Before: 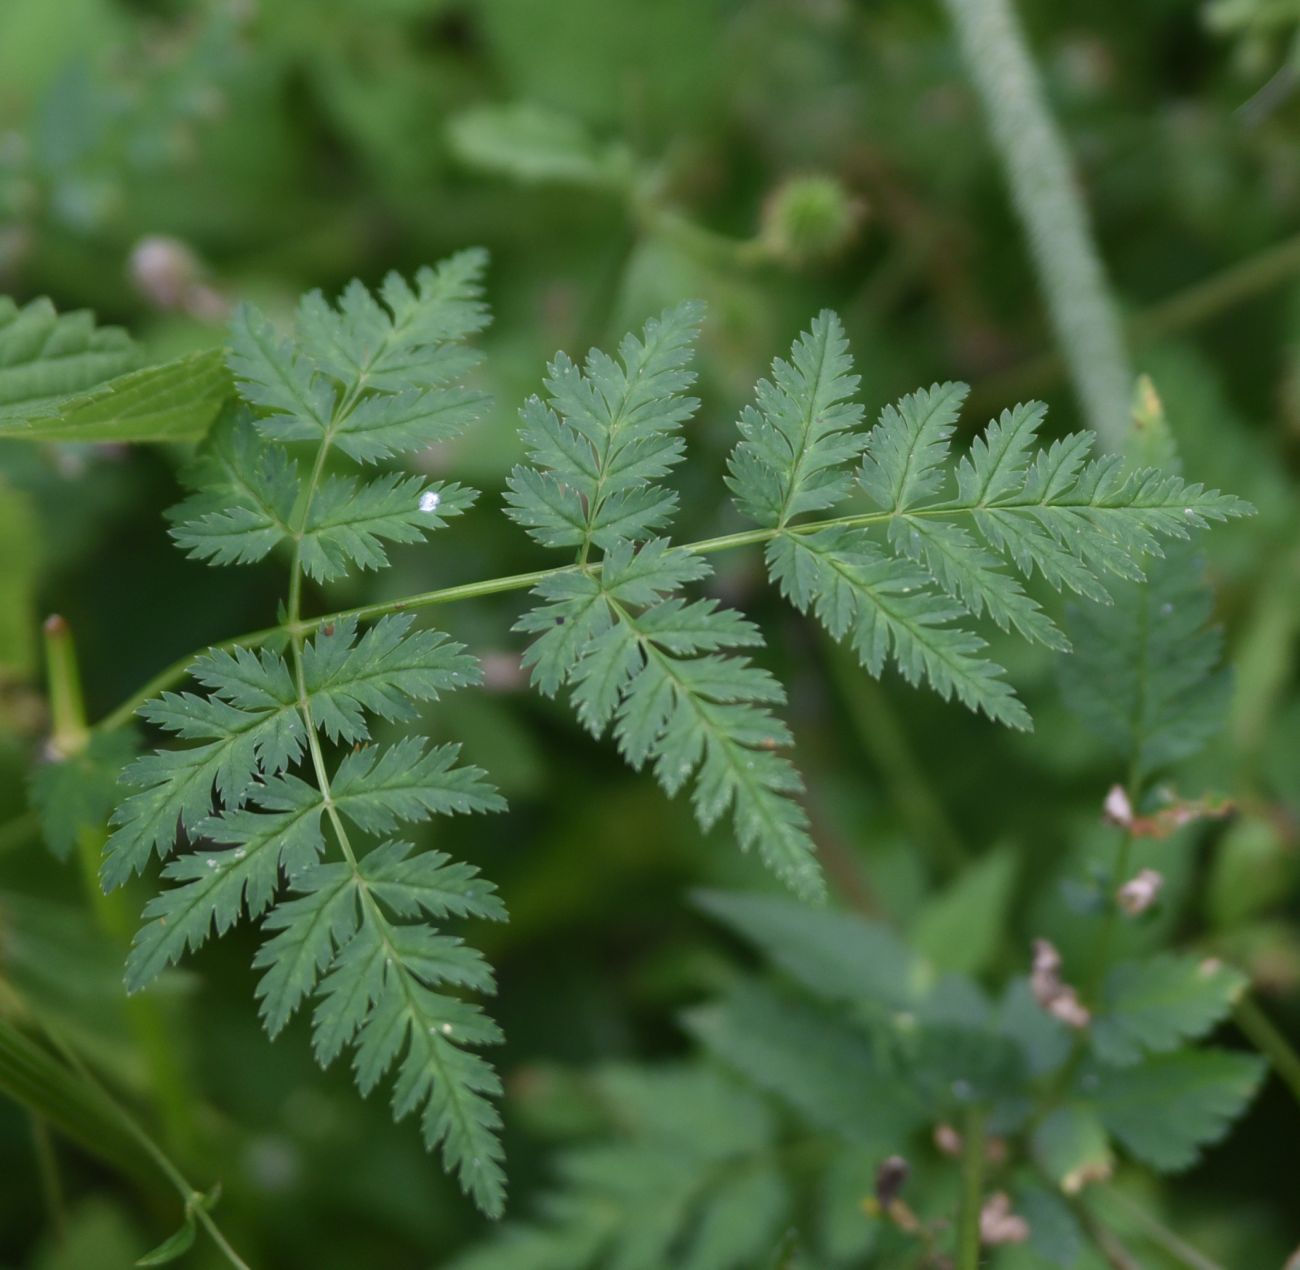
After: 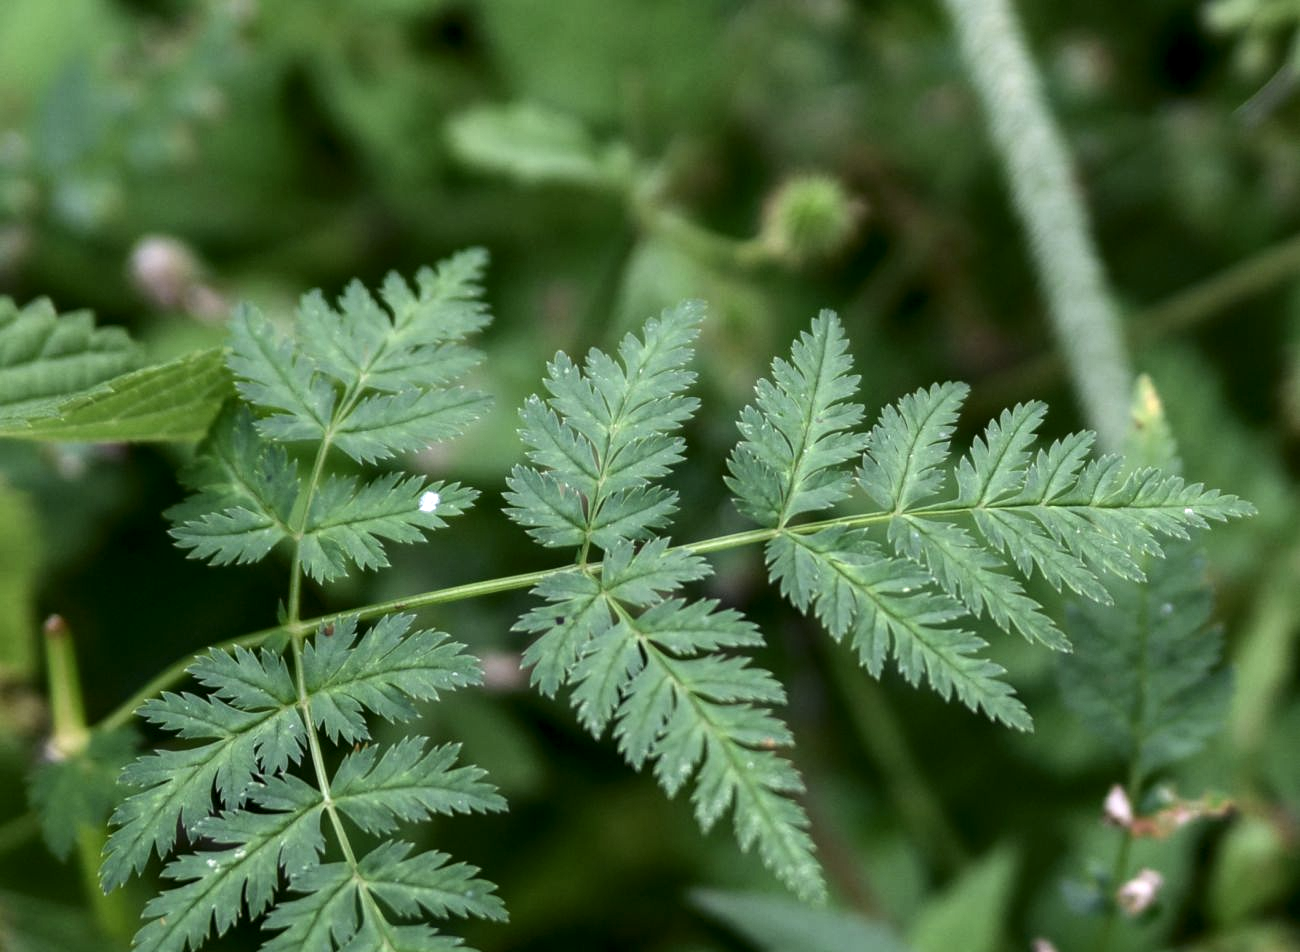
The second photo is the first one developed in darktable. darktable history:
local contrast: detail 150%
shadows and highlights: radius 336.54, shadows 28.72, soften with gaussian
tone equalizer: -8 EV -0.384 EV, -7 EV -0.364 EV, -6 EV -0.373 EV, -5 EV -0.227 EV, -3 EV 0.234 EV, -2 EV 0.319 EV, -1 EV 0.378 EV, +0 EV 0.441 EV, edges refinement/feathering 500, mask exposure compensation -1.57 EV, preserve details no
crop: bottom 24.979%
